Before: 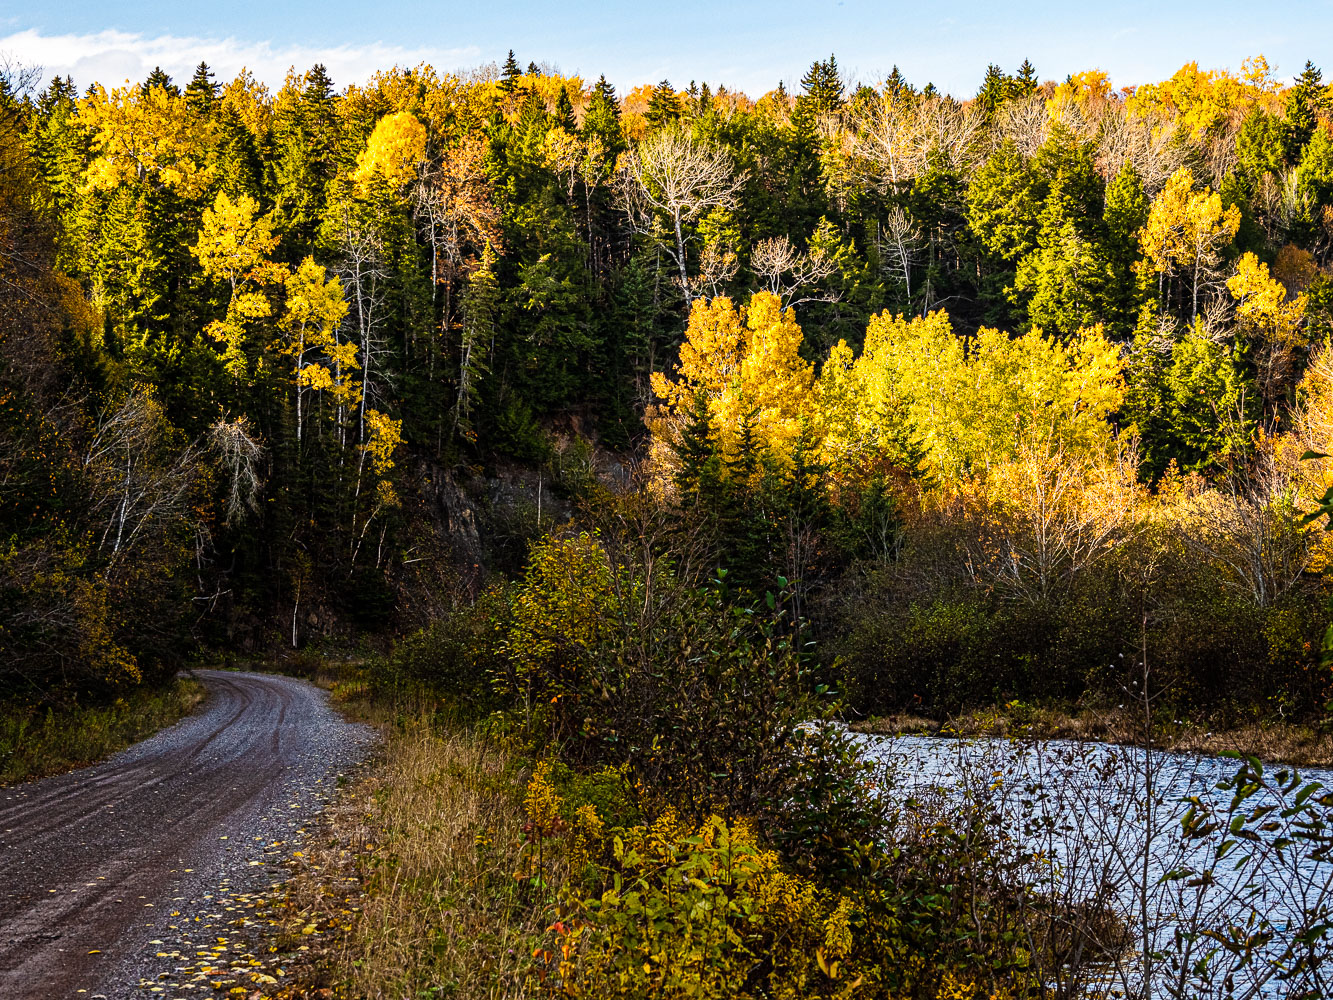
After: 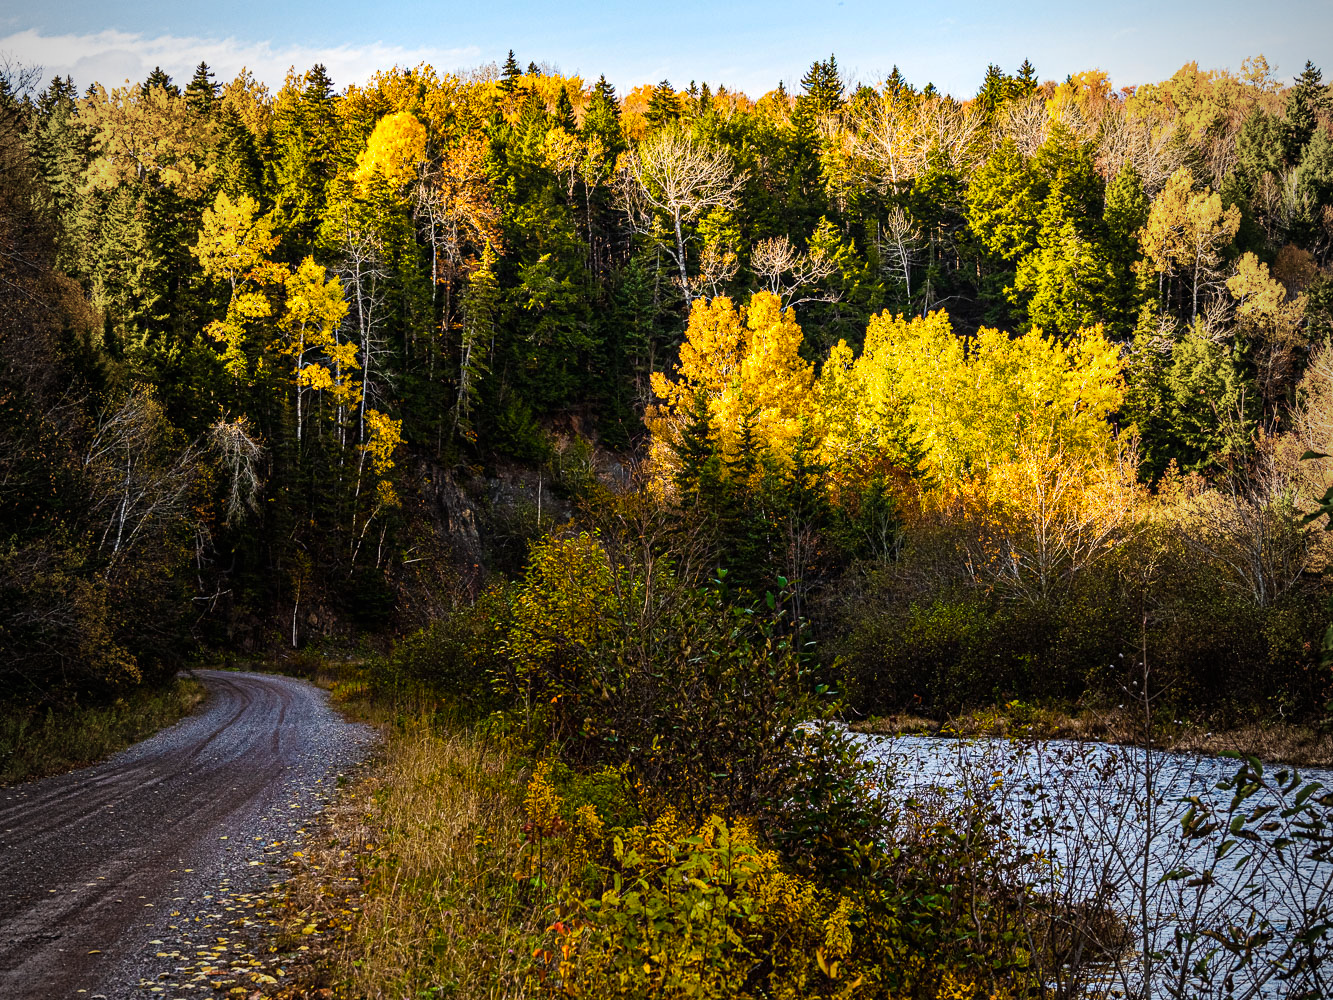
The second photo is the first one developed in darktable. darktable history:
vignetting: fall-off start 97%, fall-off radius 100%, width/height ratio 0.609, unbound false
exposure: black level correction 0, compensate exposure bias true, compensate highlight preservation false
color balance rgb: perceptual saturation grading › global saturation 10%, global vibrance 20%
